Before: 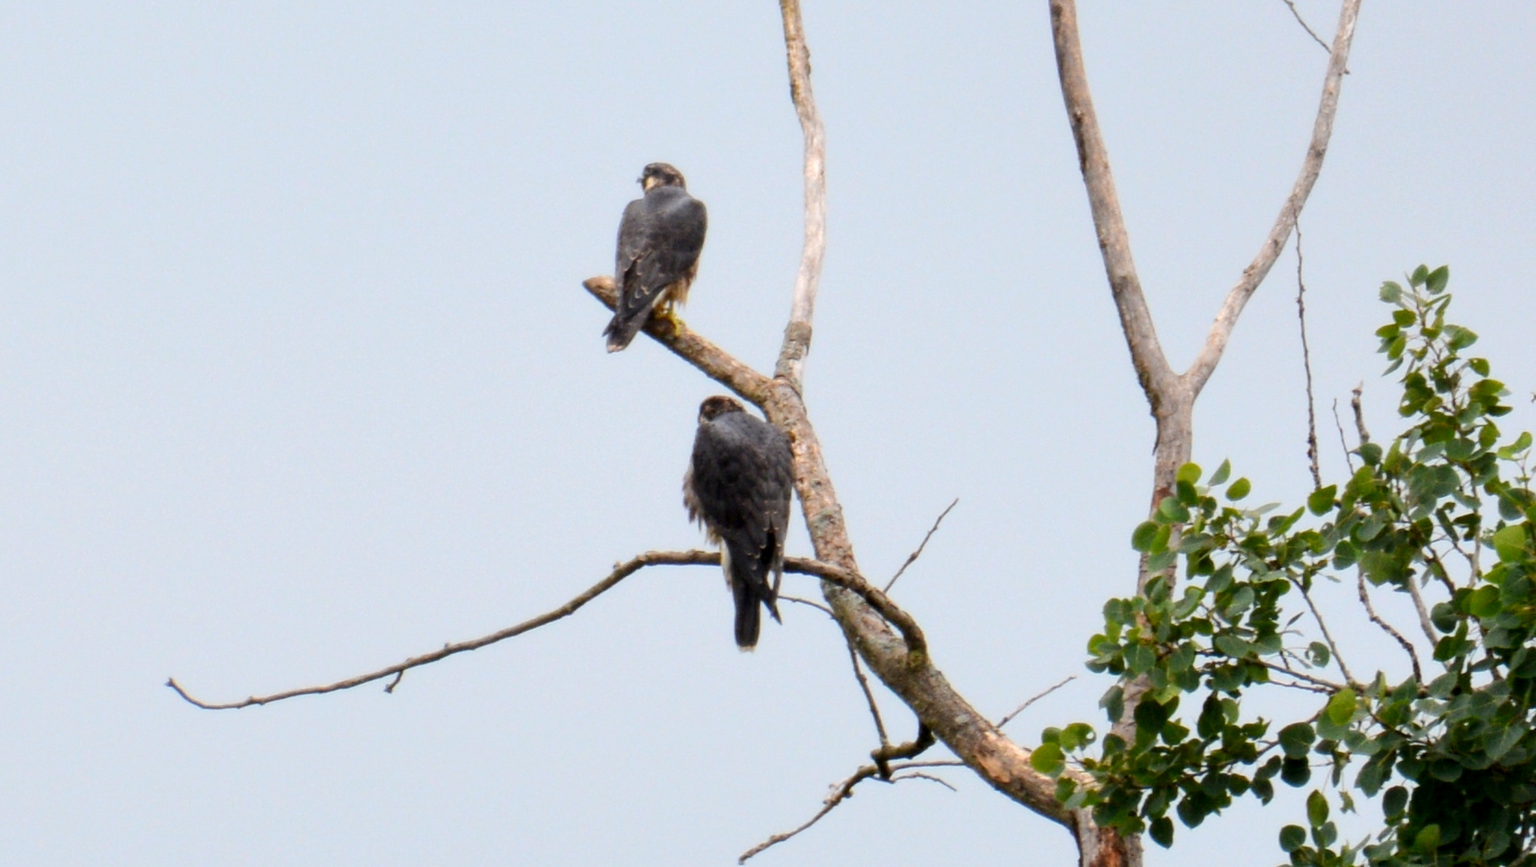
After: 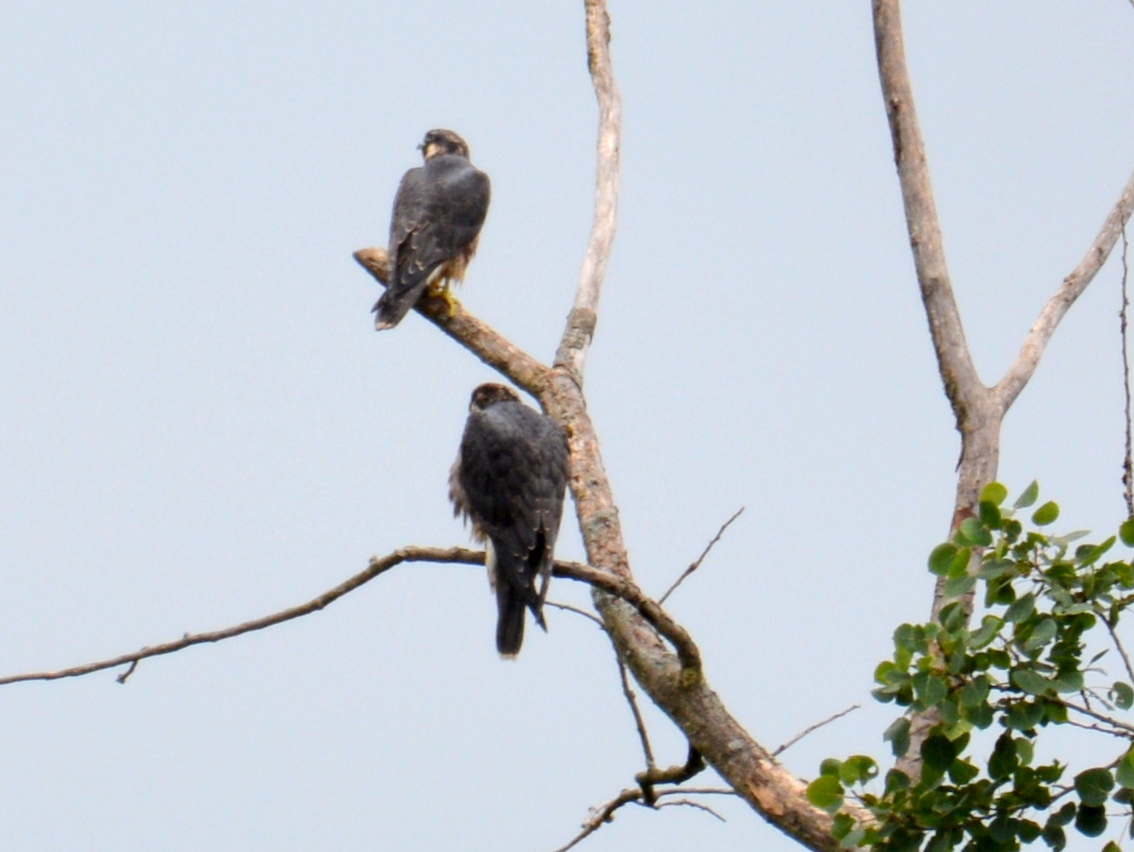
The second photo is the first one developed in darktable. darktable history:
crop and rotate: angle -3.08°, left 14.102%, top 0.041%, right 10.814%, bottom 0.018%
